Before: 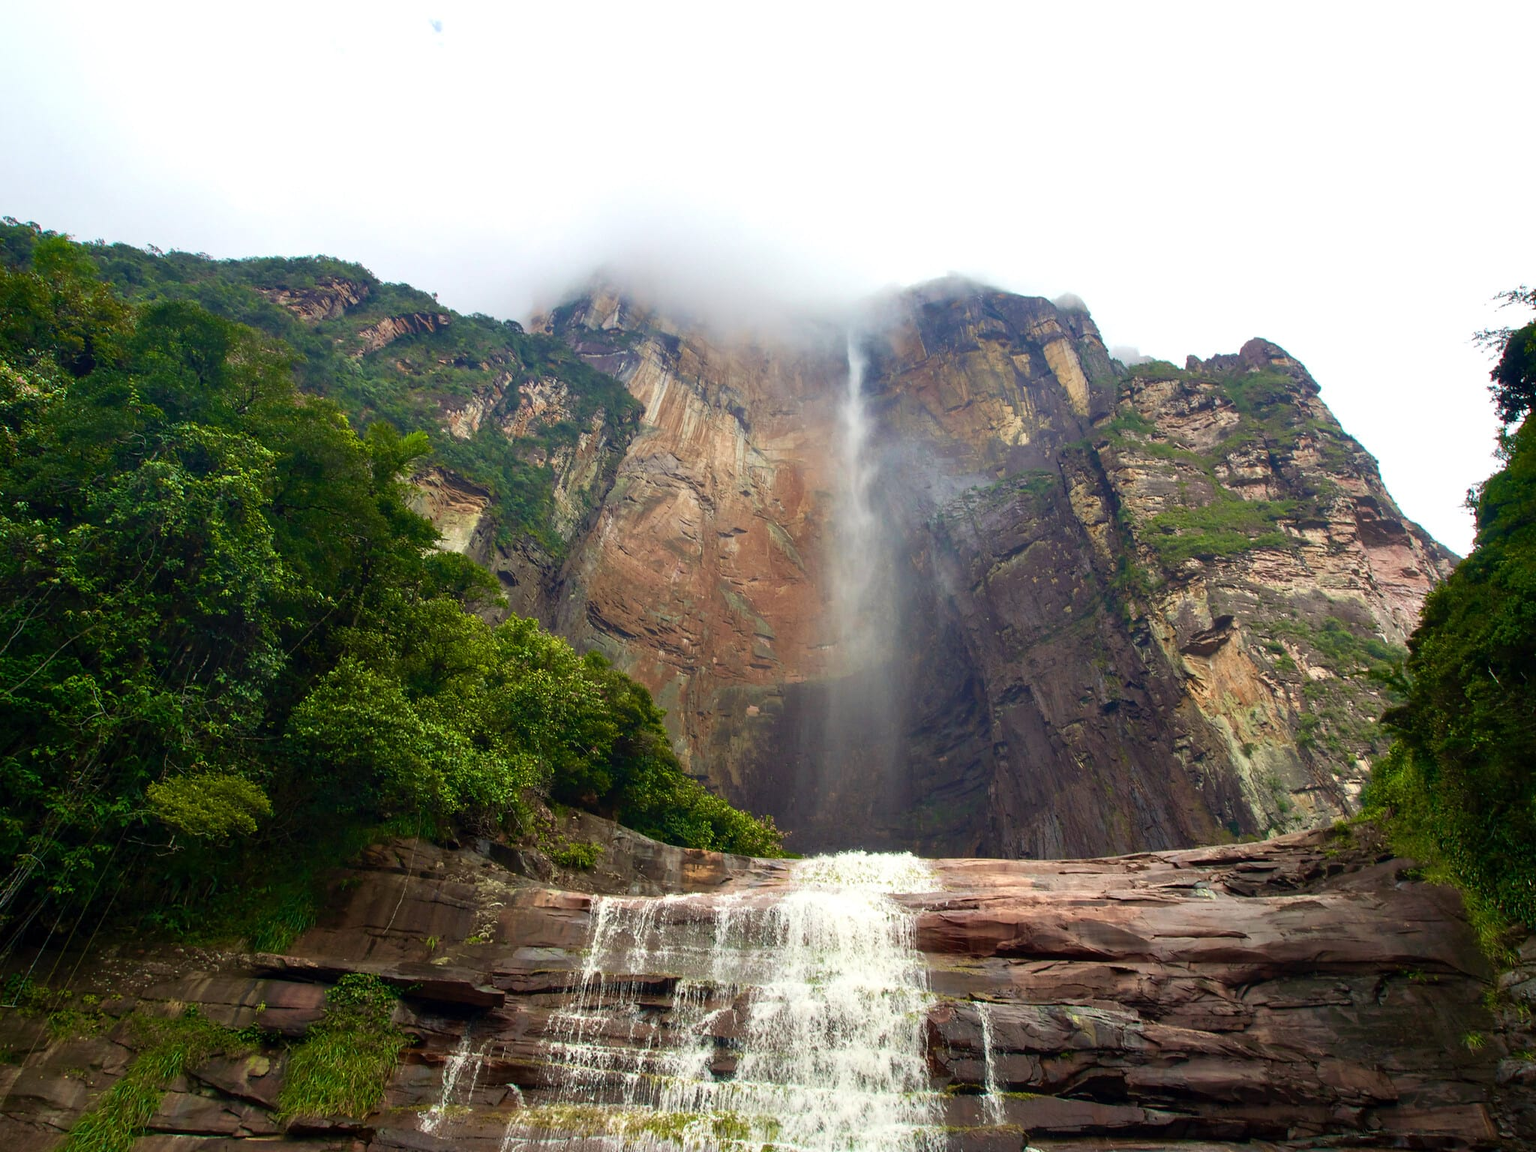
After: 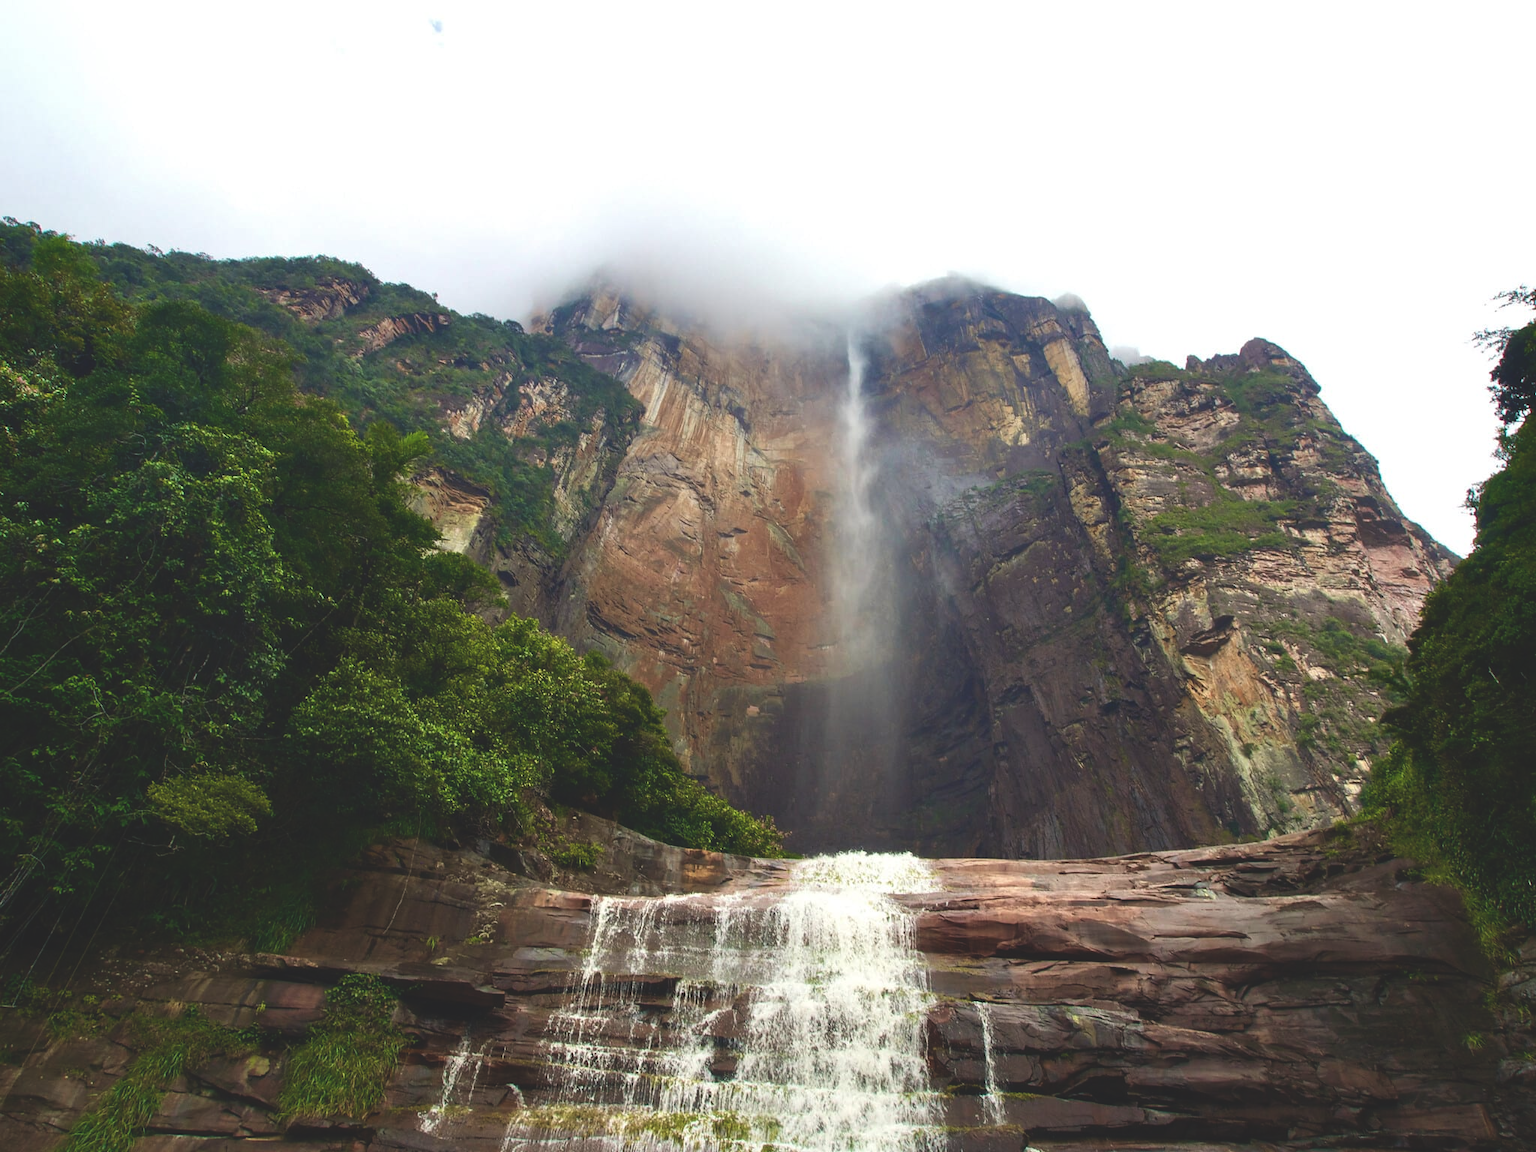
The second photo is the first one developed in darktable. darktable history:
contrast brightness saturation: brightness -0.09
exposure: black level correction -0.03, compensate highlight preservation false
